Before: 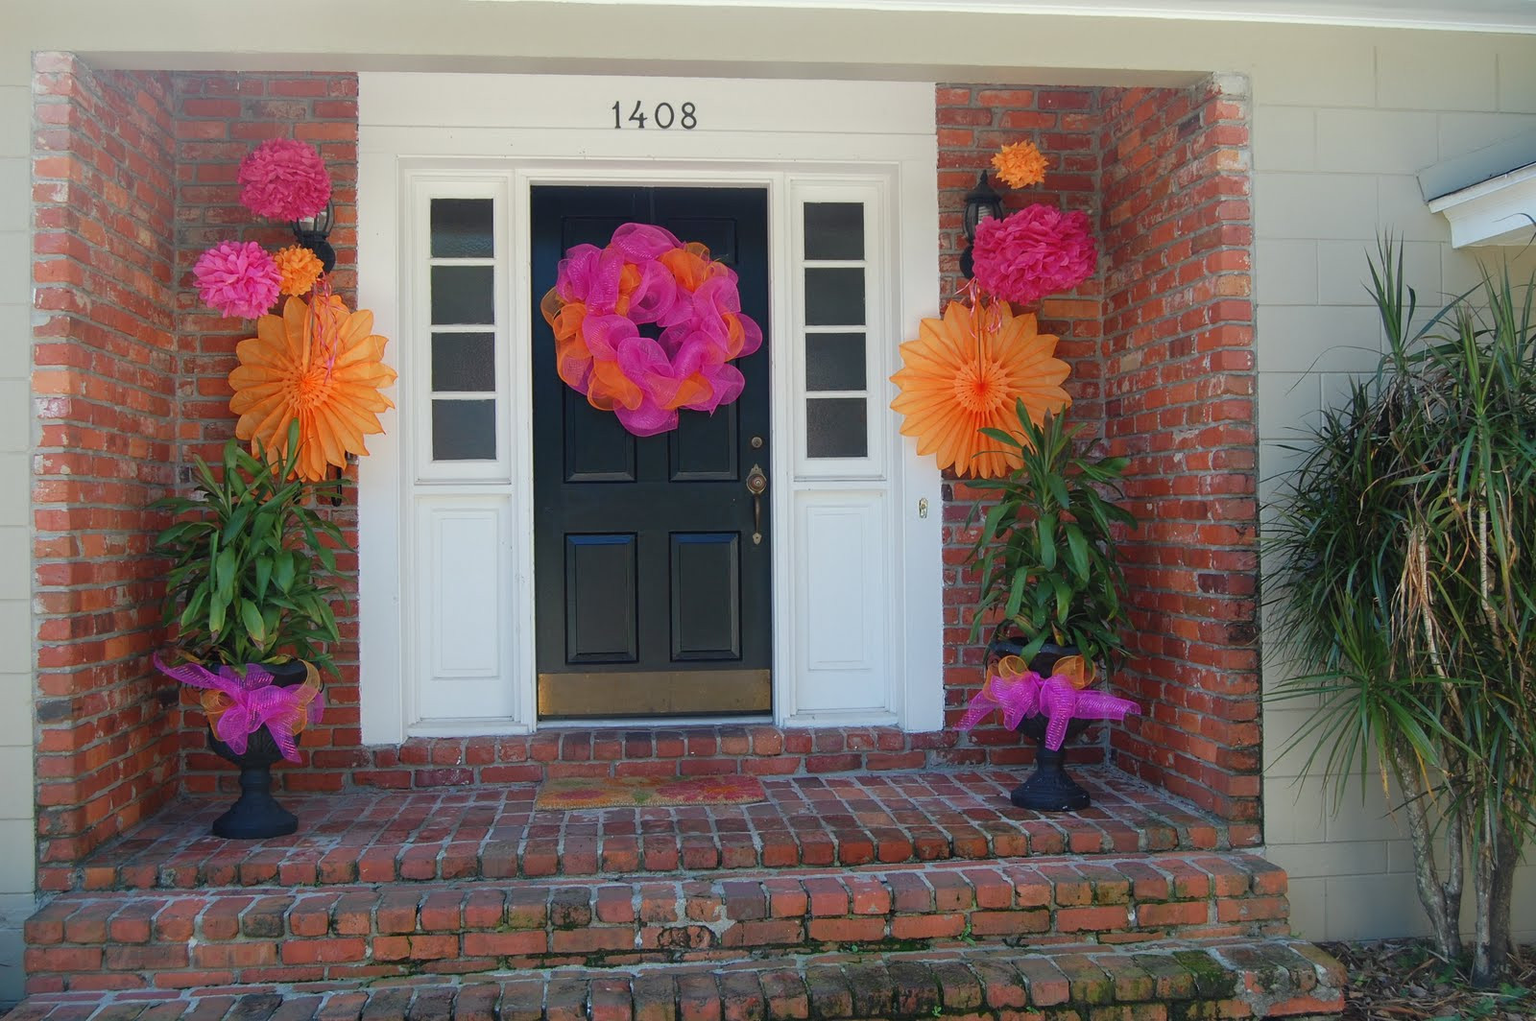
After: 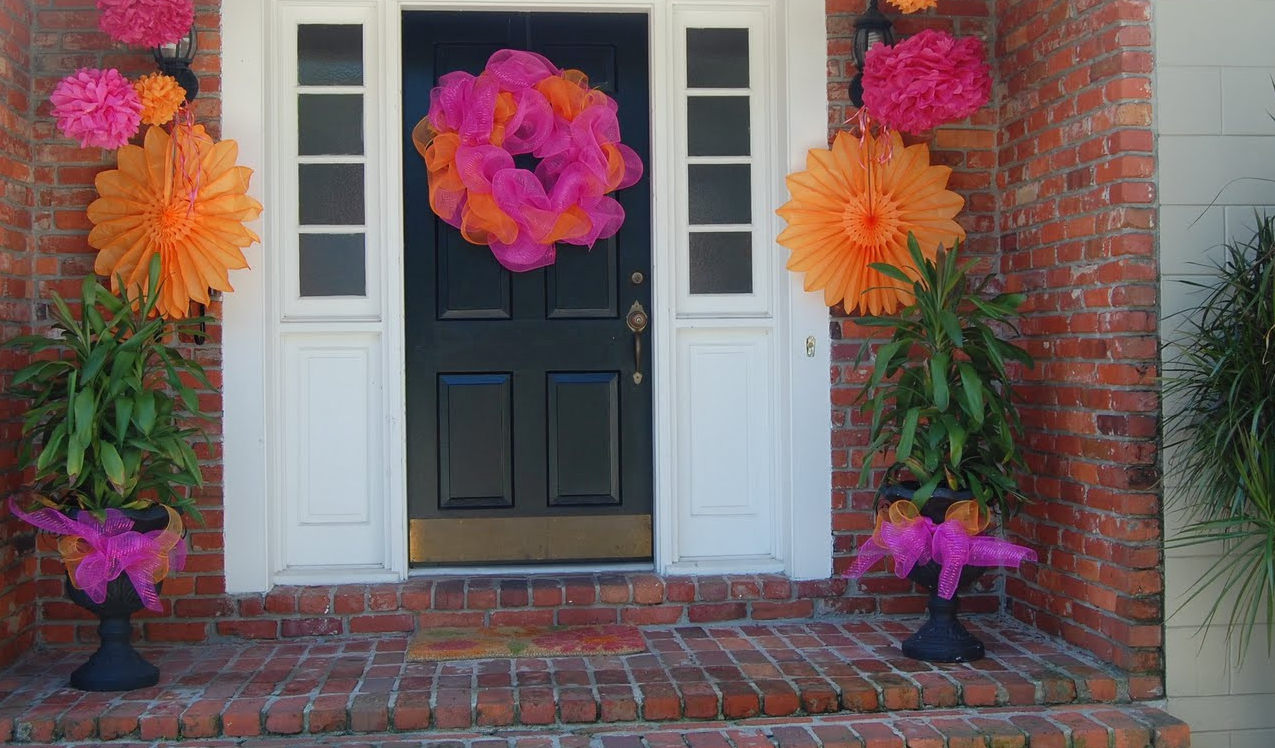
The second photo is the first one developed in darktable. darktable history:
exposure: black level correction 0.001, compensate highlight preservation false
crop: left 9.468%, top 17.293%, right 10.83%, bottom 12.316%
